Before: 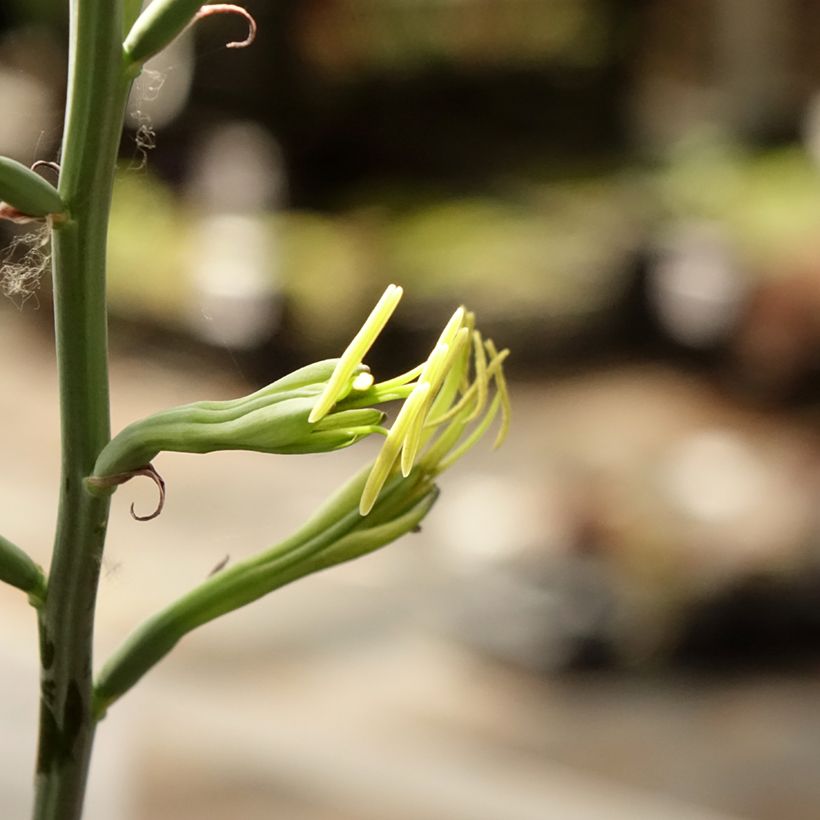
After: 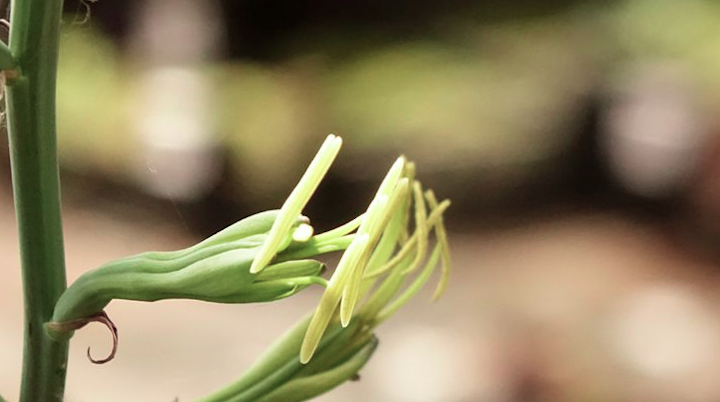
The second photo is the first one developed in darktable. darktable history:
rotate and perspective: rotation 0.062°, lens shift (vertical) 0.115, lens shift (horizontal) -0.133, crop left 0.047, crop right 0.94, crop top 0.061, crop bottom 0.94
crop: left 1.744%, top 19.225%, right 5.069%, bottom 28.357%
color contrast: blue-yellow contrast 0.62
color balance rgb: global vibrance 6.81%, saturation formula JzAzBz (2021)
velvia: strength 45%
